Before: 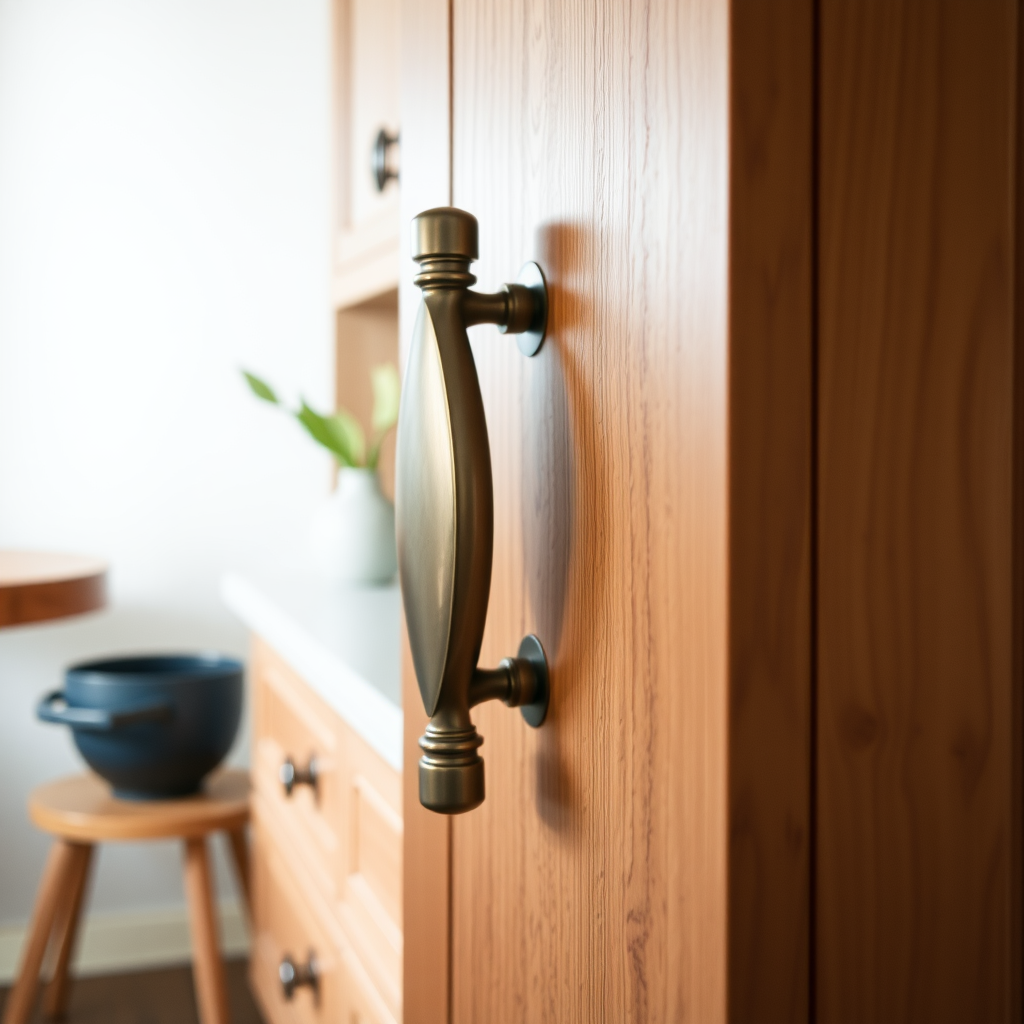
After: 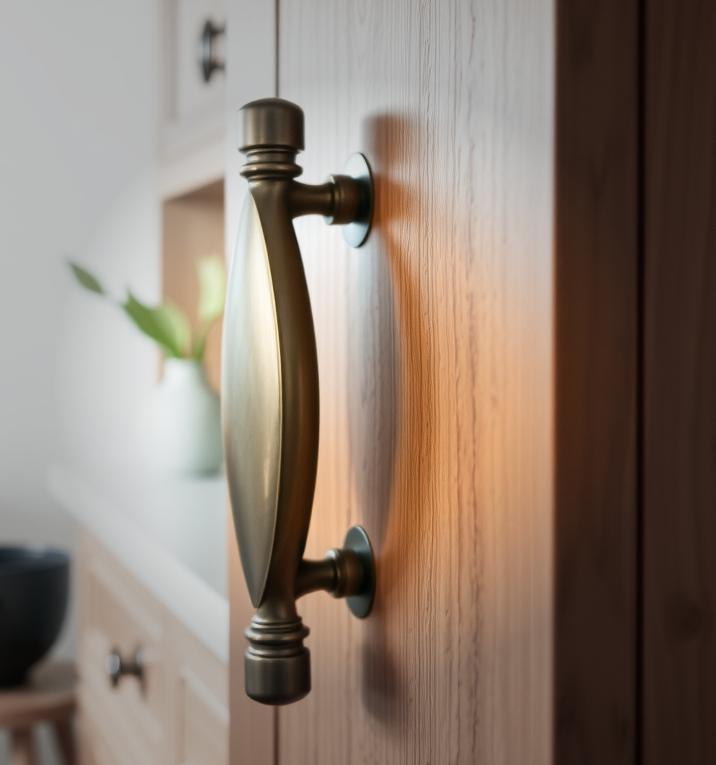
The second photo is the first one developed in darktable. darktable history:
crop and rotate: left 17.046%, top 10.659%, right 12.989%, bottom 14.553%
vignetting: fall-off start 40%, fall-off radius 40%
